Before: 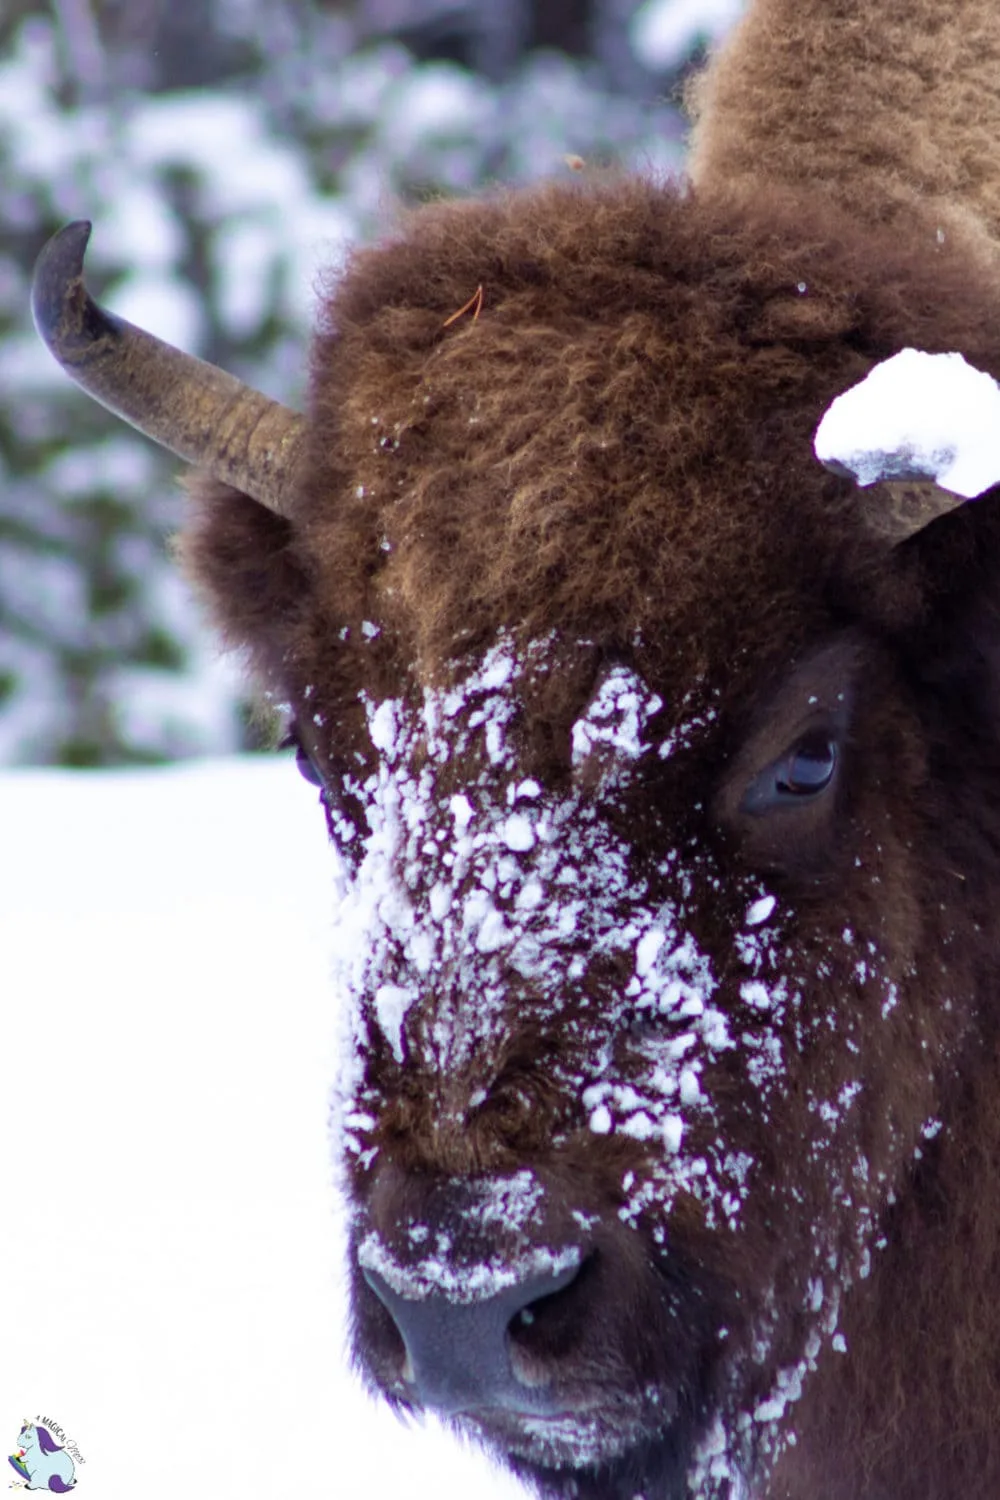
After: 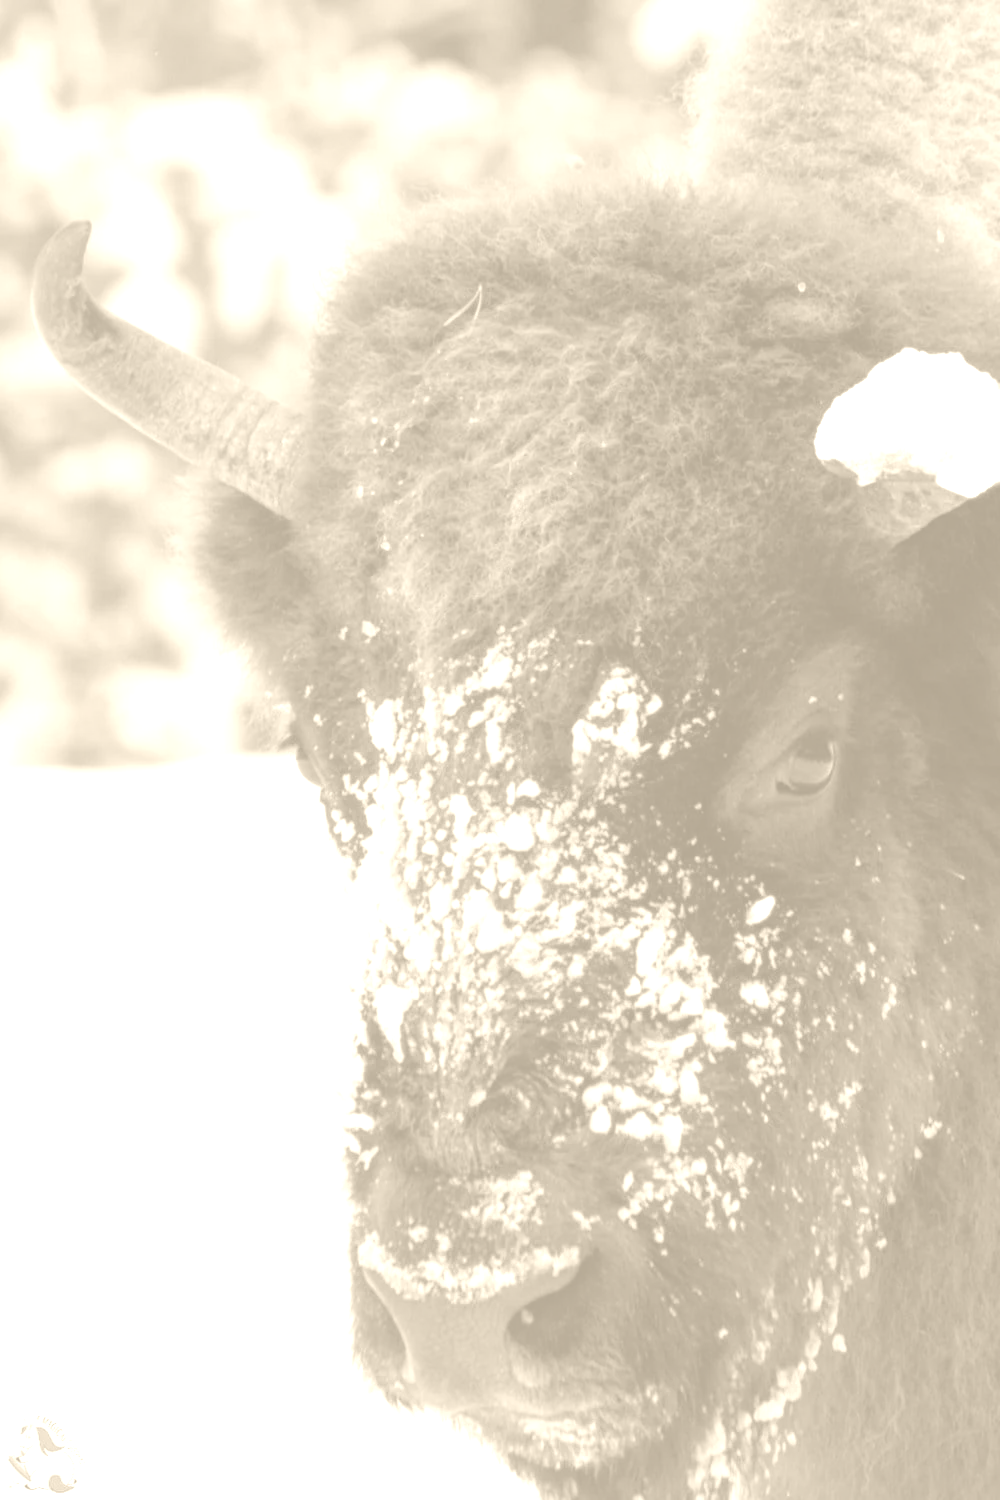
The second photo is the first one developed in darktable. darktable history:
contrast equalizer: y [[0.439, 0.44, 0.442, 0.457, 0.493, 0.498], [0.5 ×6], [0.5 ×6], [0 ×6], [0 ×6]], mix 0.76
colorize: hue 36°, saturation 71%, lightness 80.79%
local contrast: mode bilateral grid, contrast 100, coarseness 100, detail 108%, midtone range 0.2
